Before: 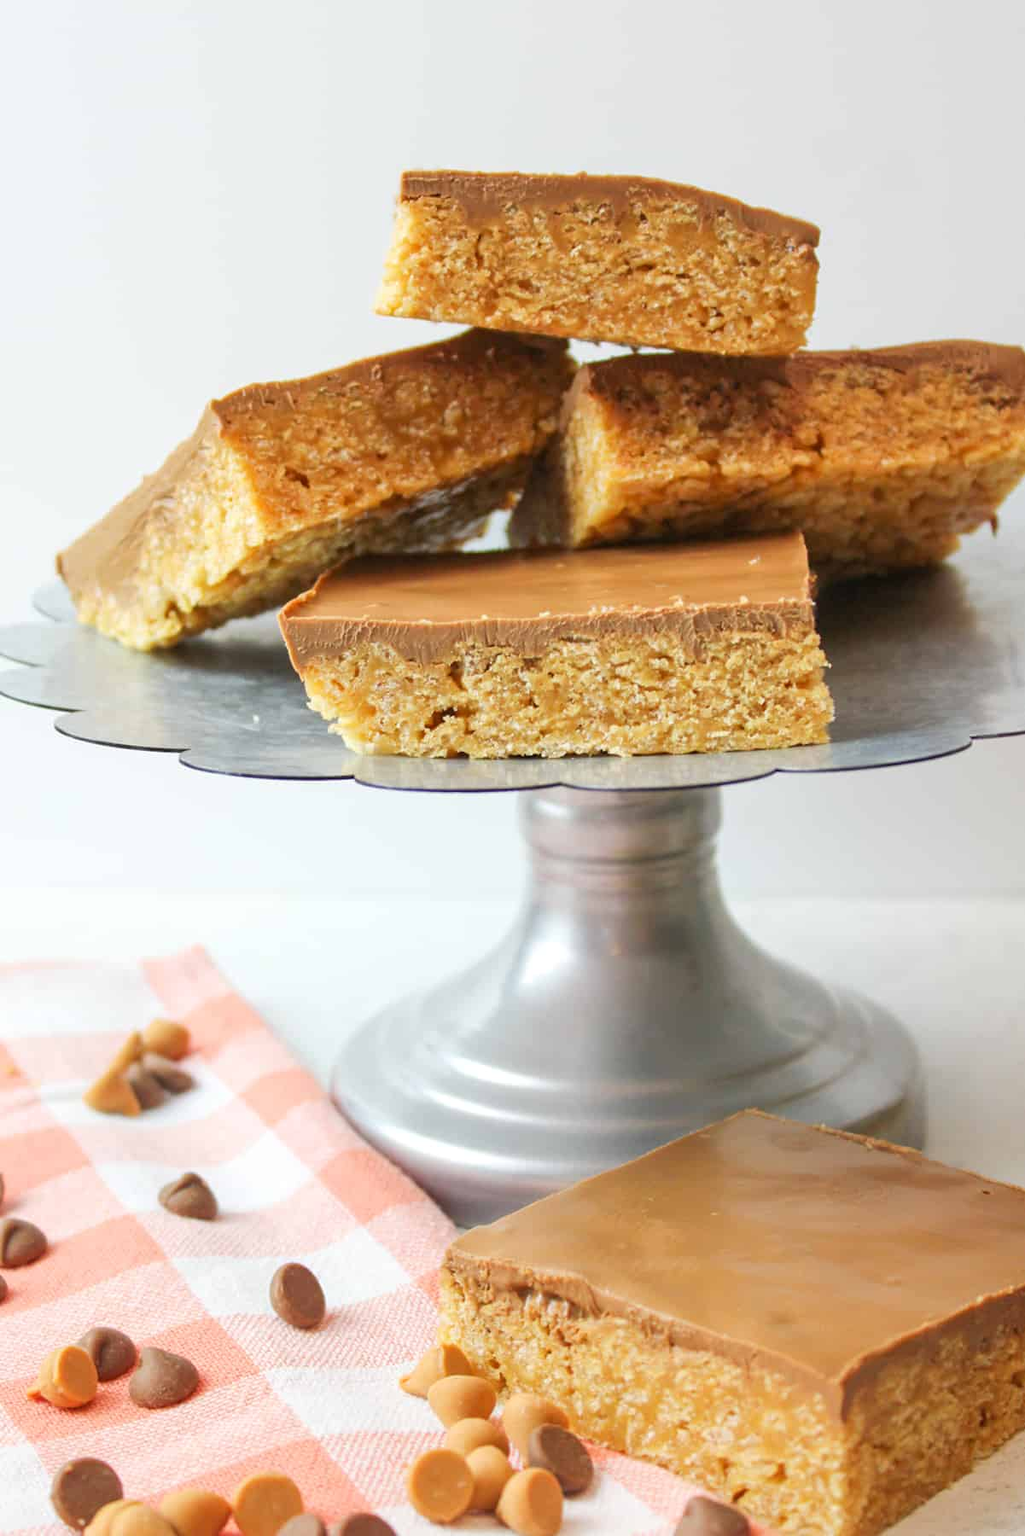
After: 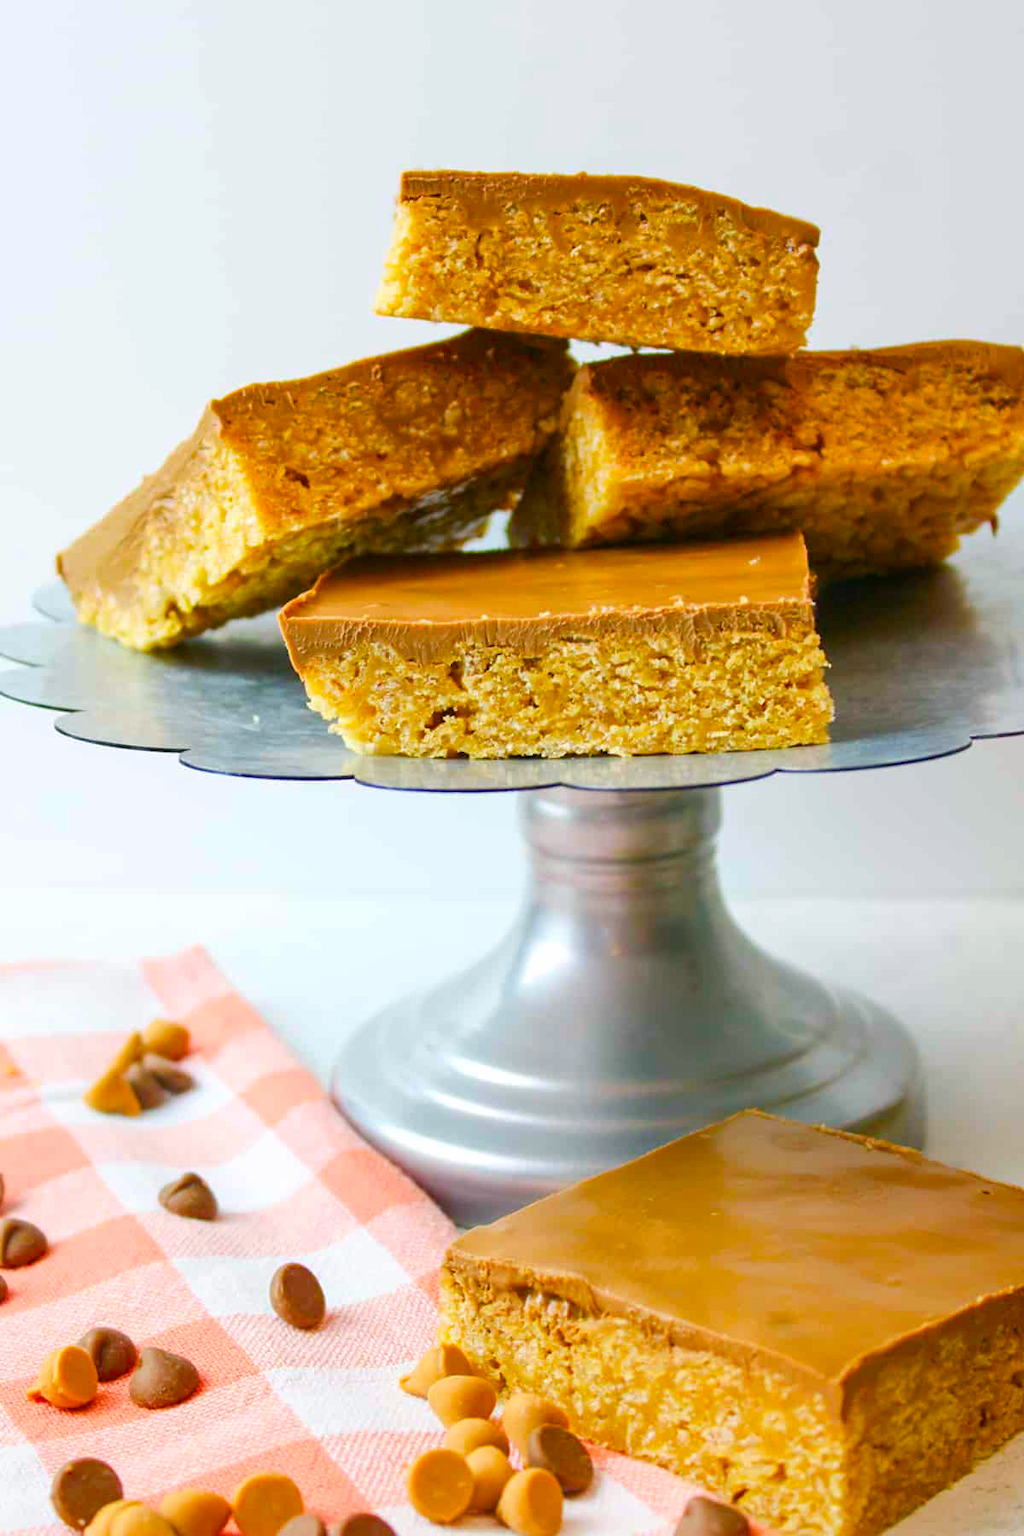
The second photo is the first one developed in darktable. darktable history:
contrast brightness saturation: contrast 0.038, saturation 0.16
color balance rgb: power › luminance -7.577%, power › chroma 1.105%, power › hue 216.17°, perceptual saturation grading › global saturation 20%, perceptual saturation grading › highlights -25.807%, perceptual saturation grading › shadows 24.895%, global vibrance 50.412%
